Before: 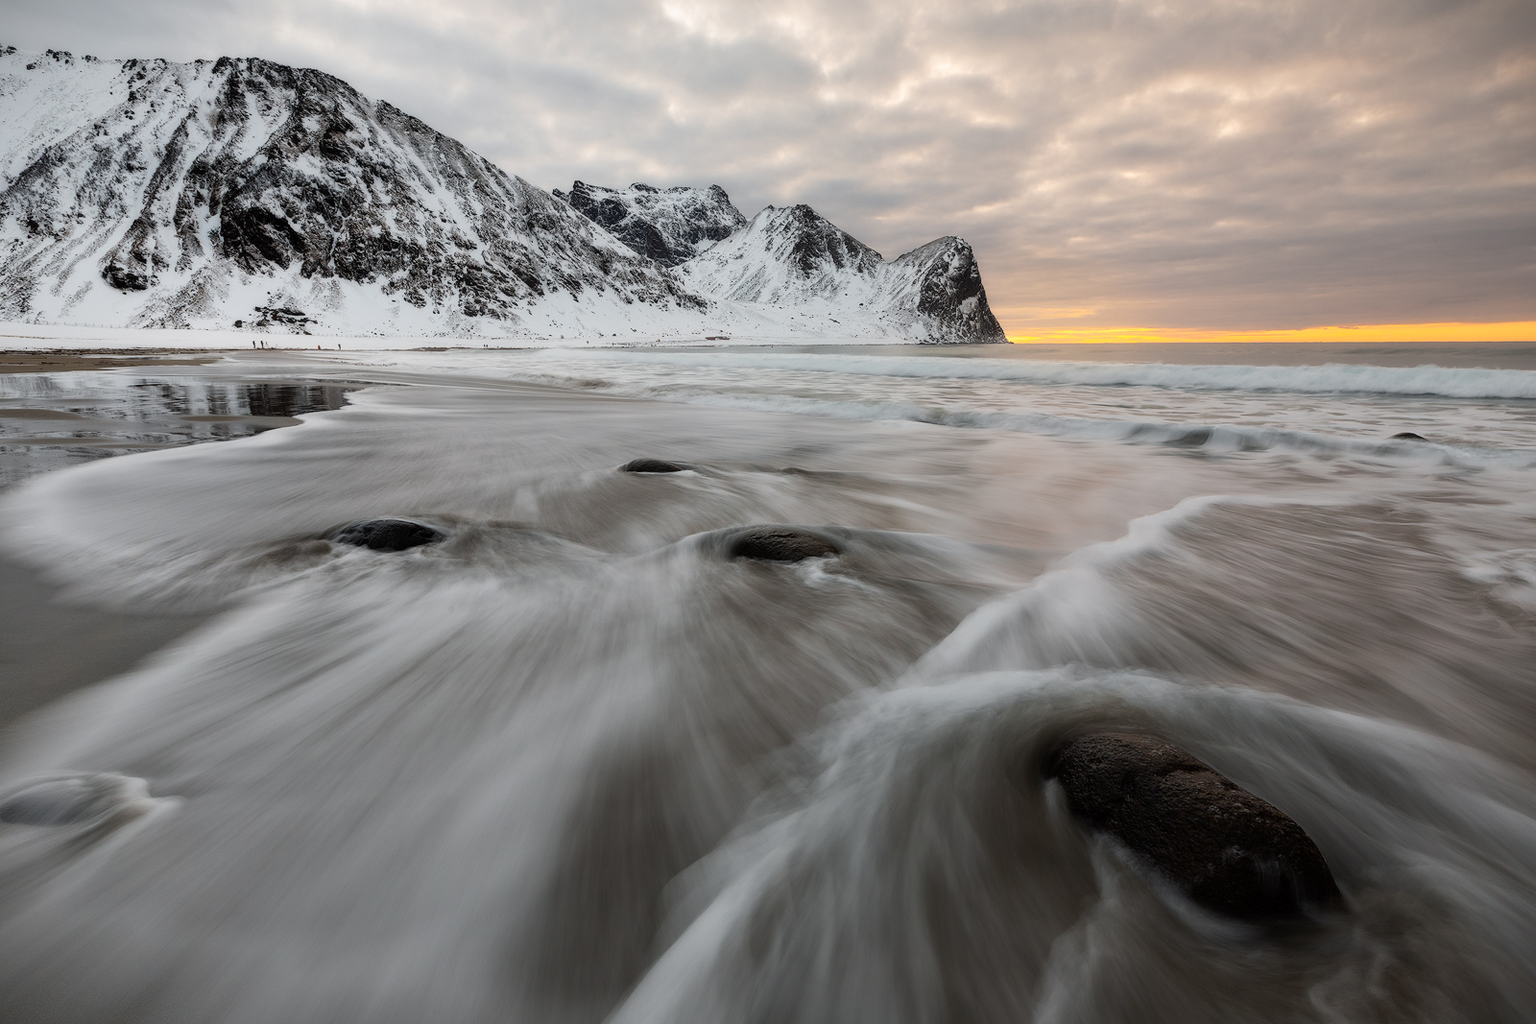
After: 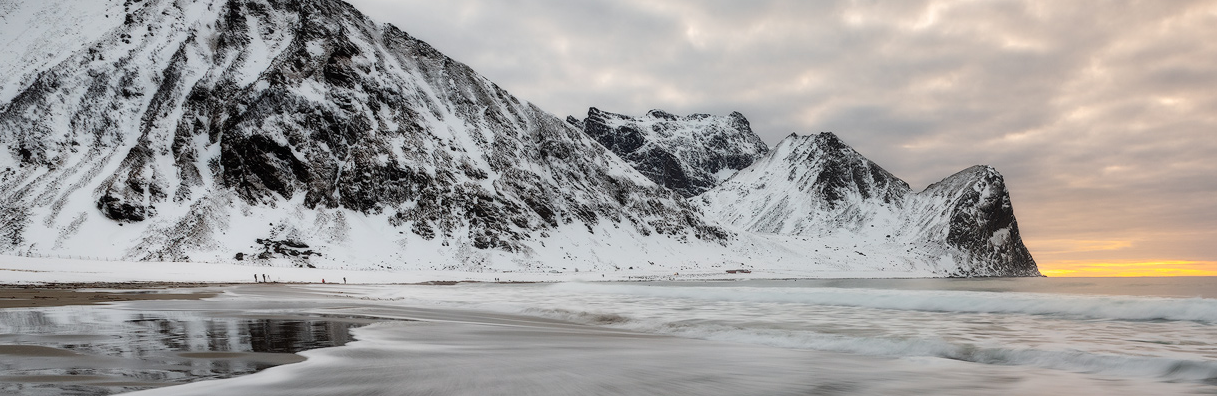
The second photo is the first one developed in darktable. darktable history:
crop: left 0.572%, top 7.637%, right 23.321%, bottom 54.627%
